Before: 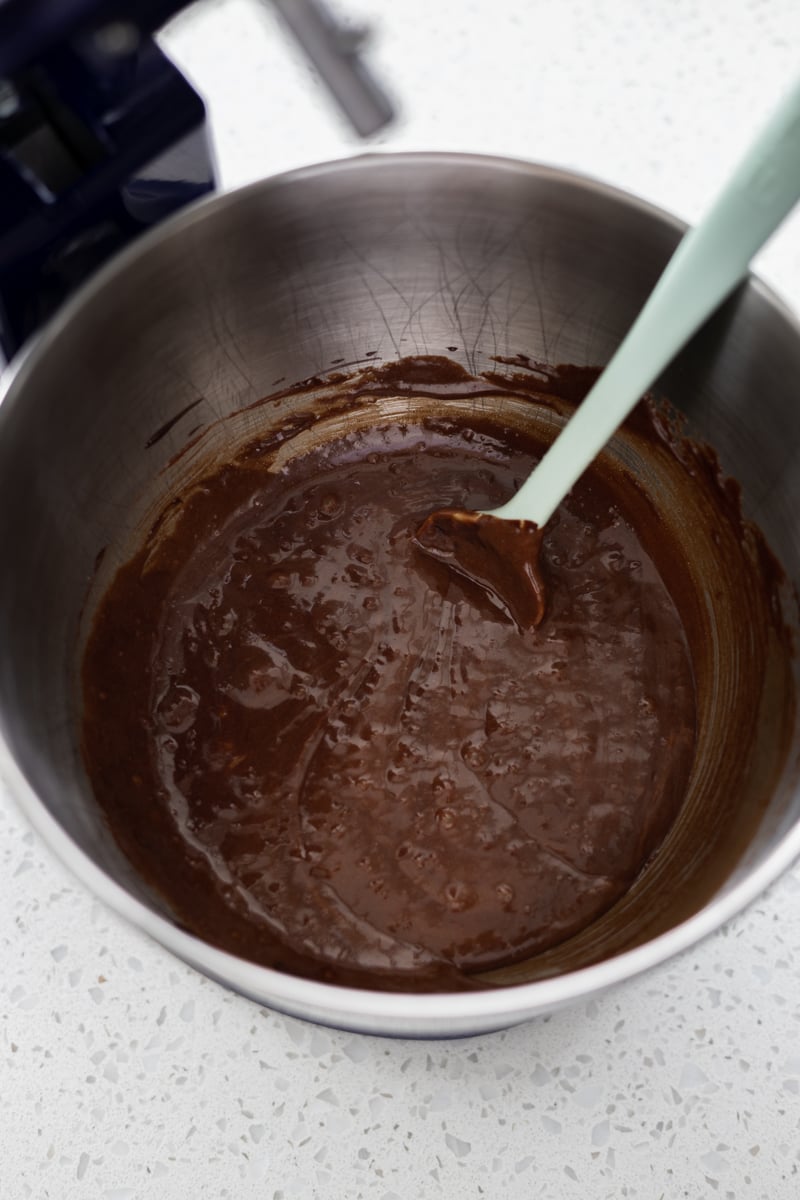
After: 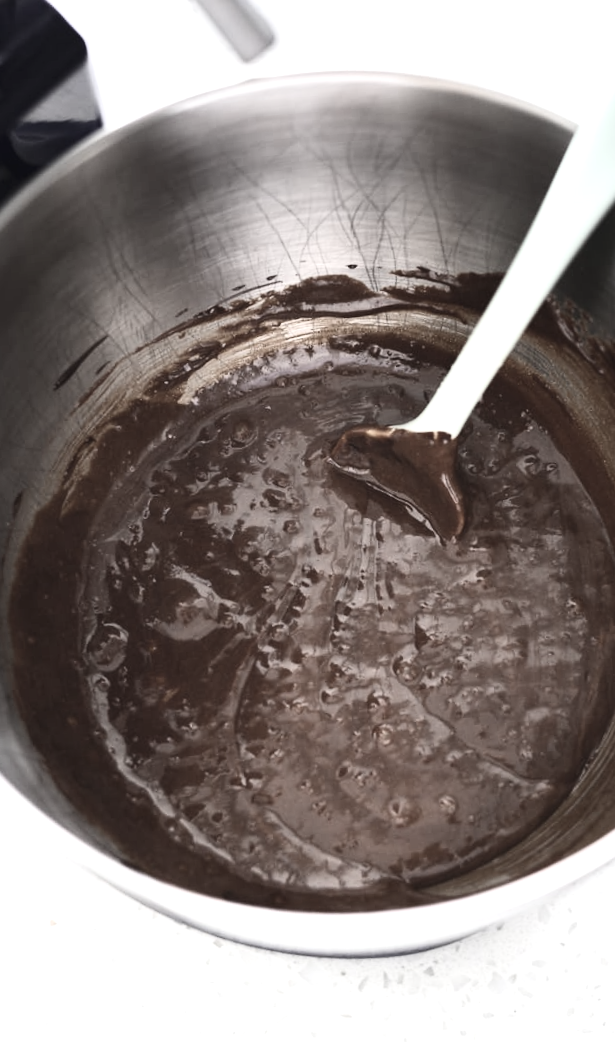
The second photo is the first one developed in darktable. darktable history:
contrast brightness saturation: contrast 0.23, brightness 0.1, saturation 0.29
rotate and perspective: rotation -4.57°, crop left 0.054, crop right 0.944, crop top 0.087, crop bottom 0.914
exposure: black level correction -0.002, exposure 1.115 EV, compensate highlight preservation false
crop: left 9.88%, right 12.664%
color correction: saturation 0.3
white balance: emerald 1
